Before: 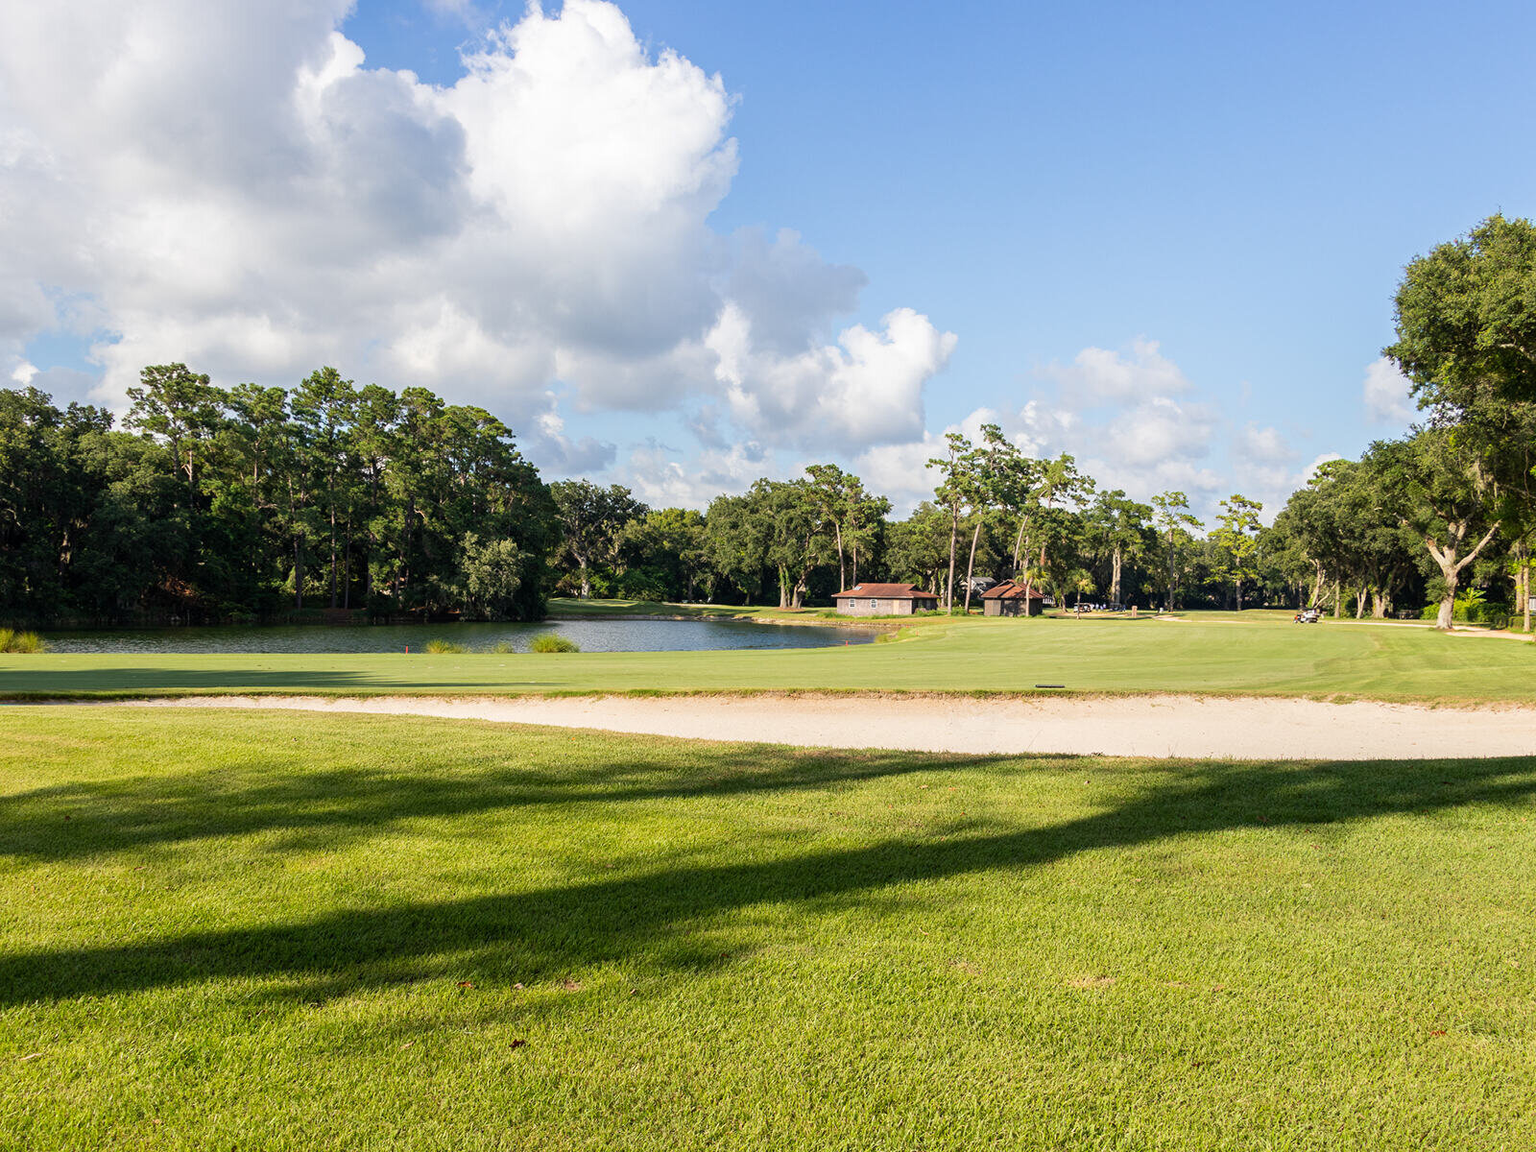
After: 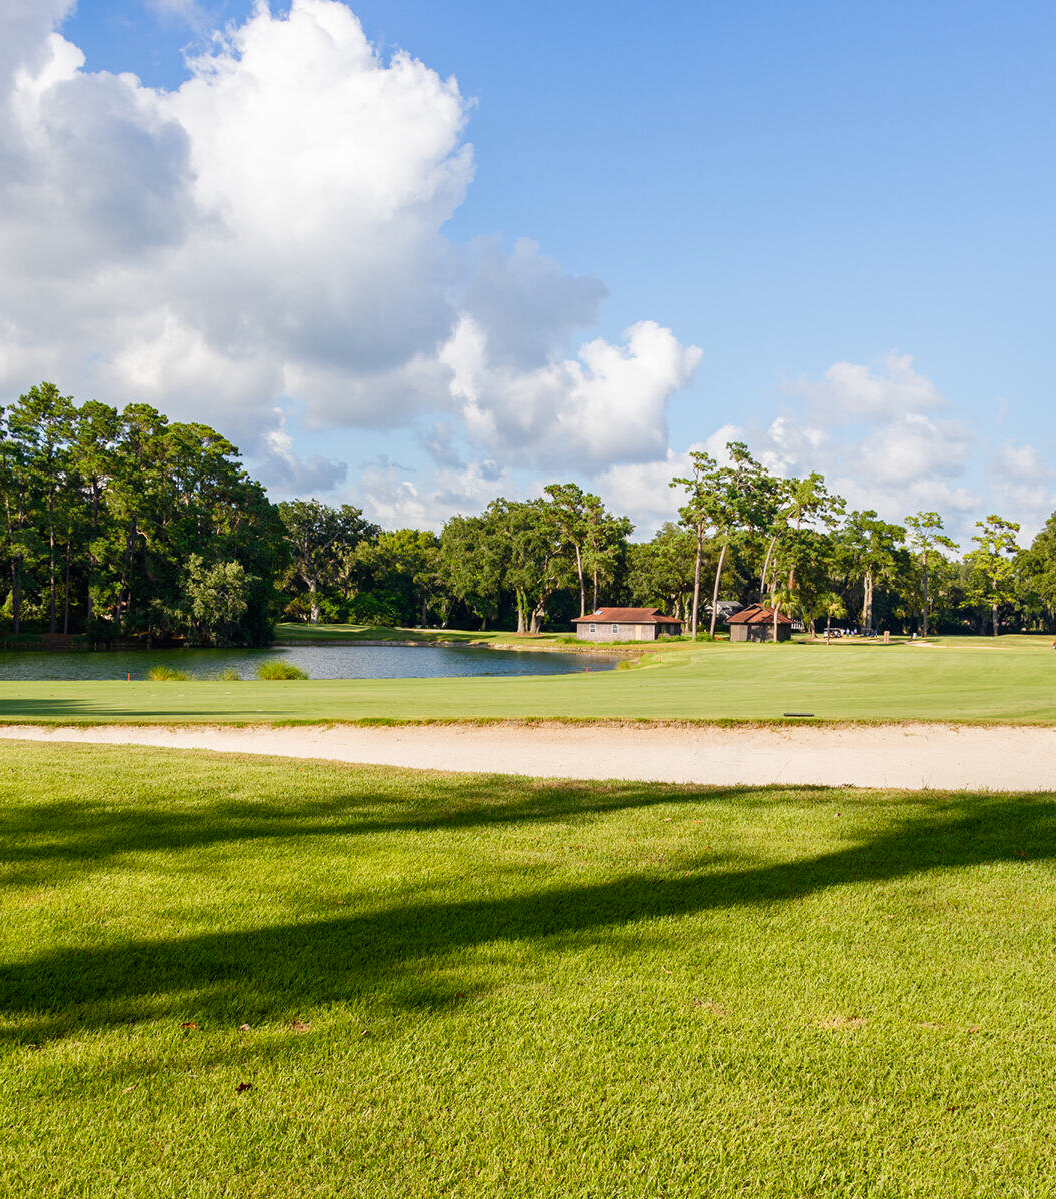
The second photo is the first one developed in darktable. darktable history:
crop and rotate: left 18.442%, right 15.508%
color balance rgb: perceptual saturation grading › global saturation 20%, perceptual saturation grading › highlights -25%, perceptual saturation grading › shadows 50%
